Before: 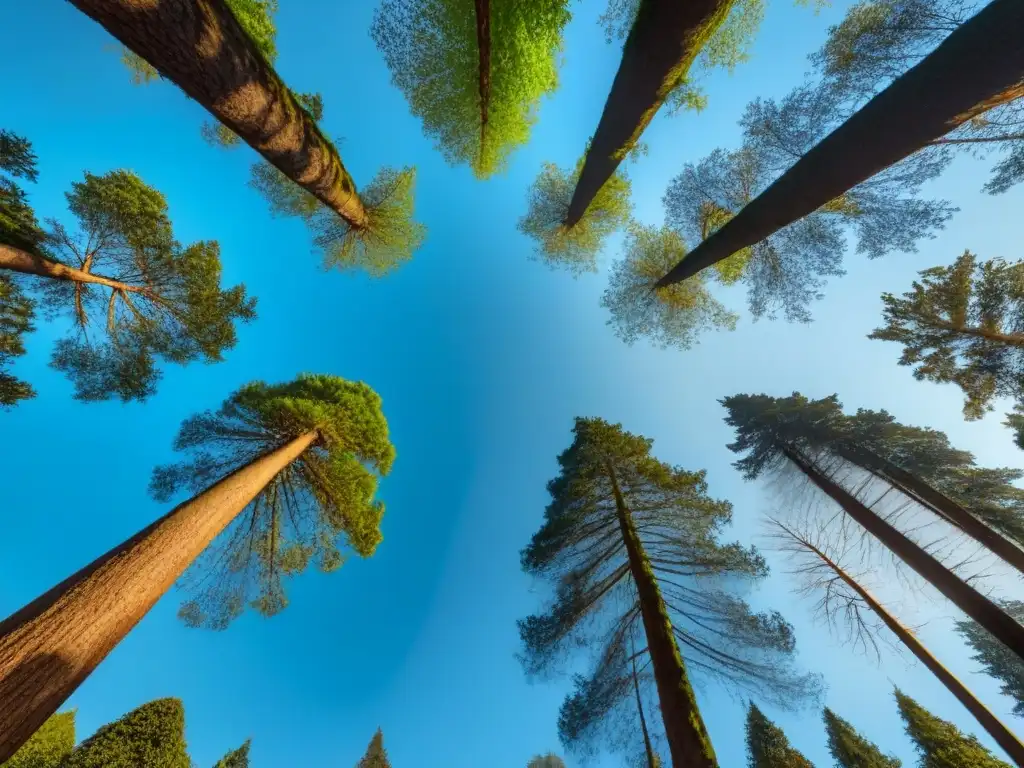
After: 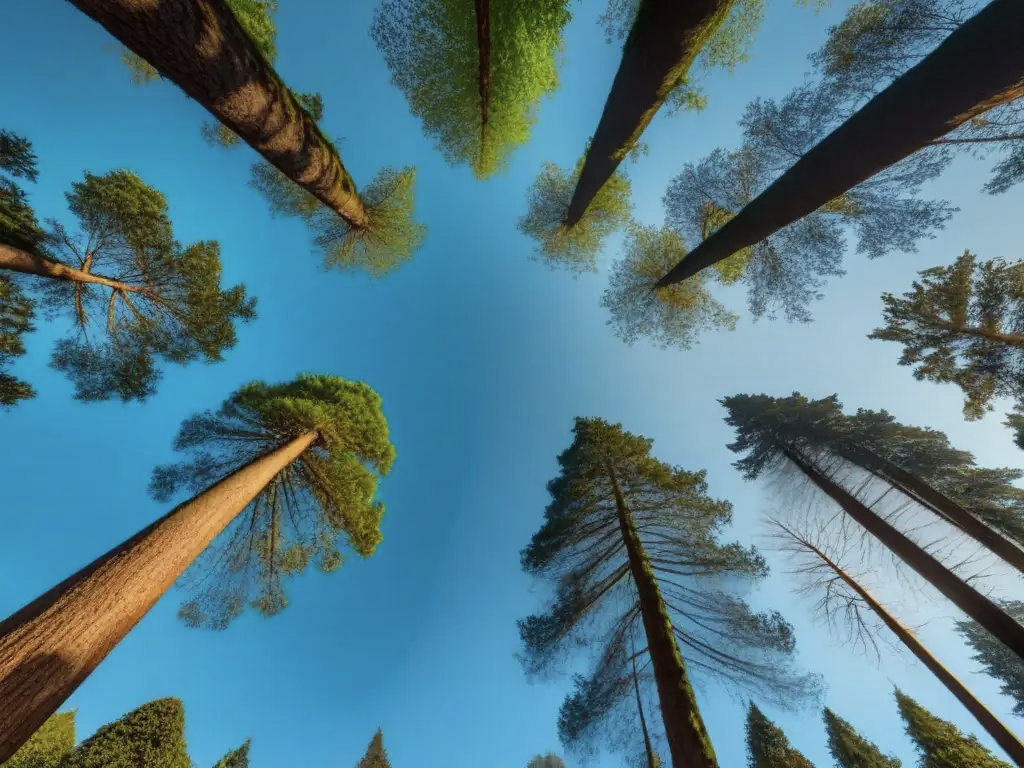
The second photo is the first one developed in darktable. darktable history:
graduated density: on, module defaults
base curve: exposure shift 0, preserve colors none
tone equalizer: on, module defaults
contrast brightness saturation: saturation -0.17
